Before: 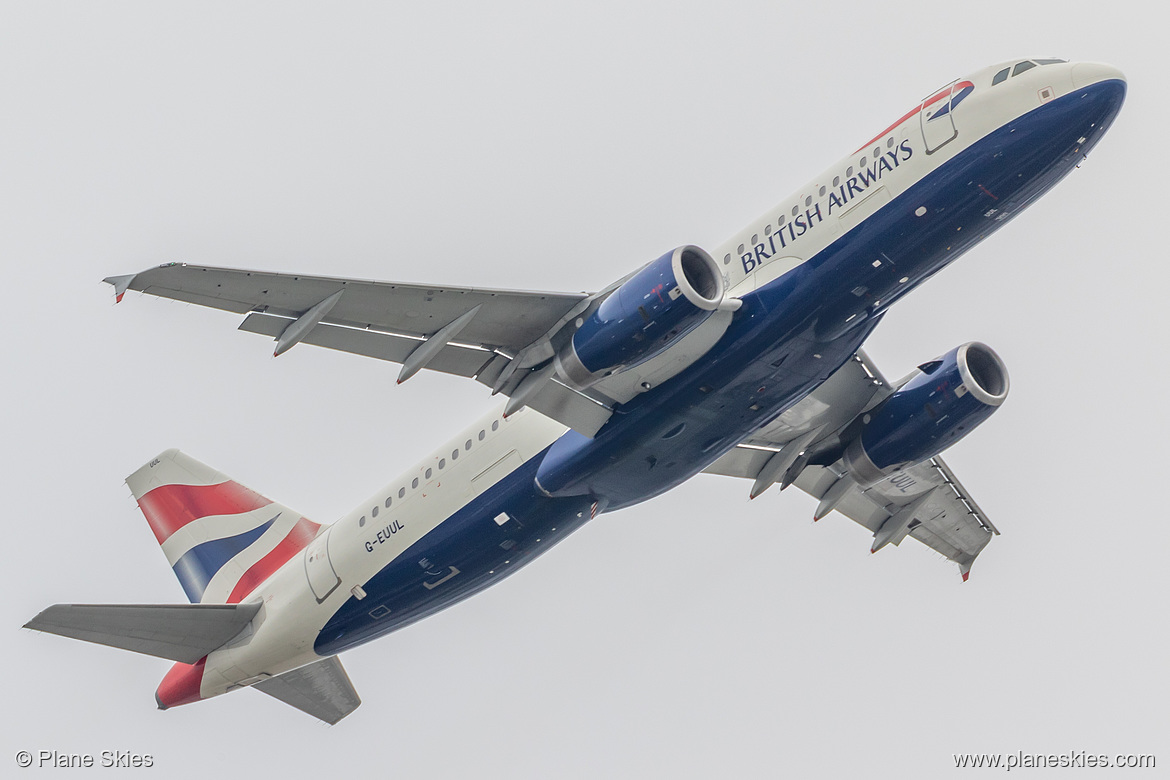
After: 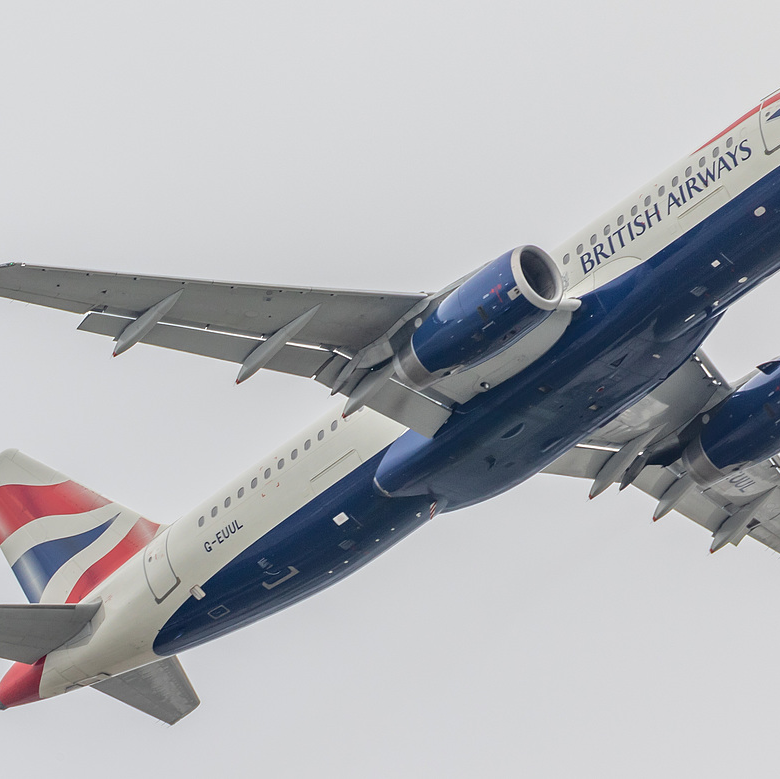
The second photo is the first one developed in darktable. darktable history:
crop and rotate: left 13.823%, right 19.482%
